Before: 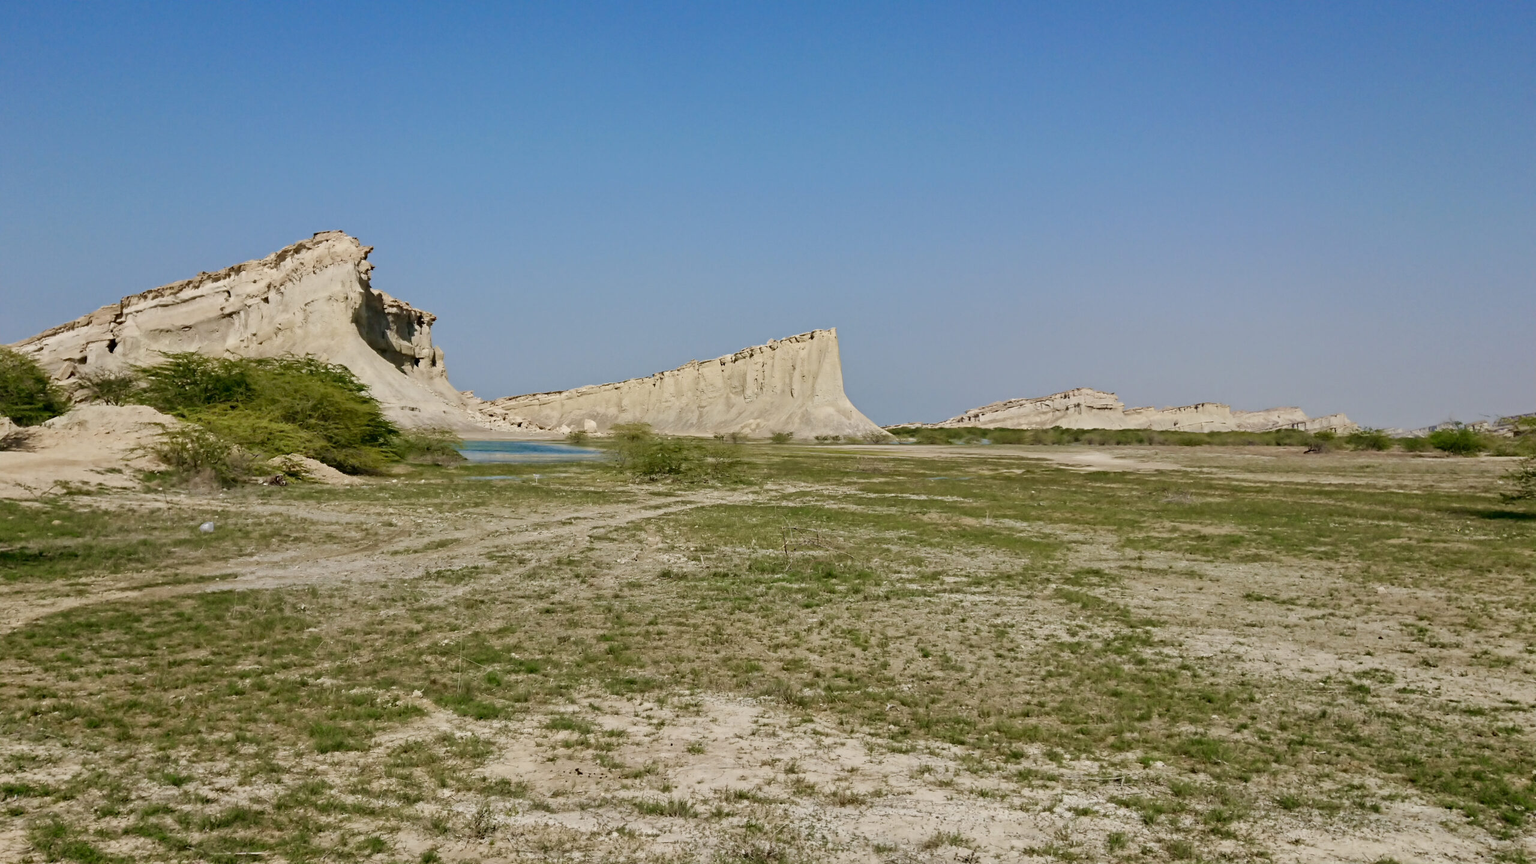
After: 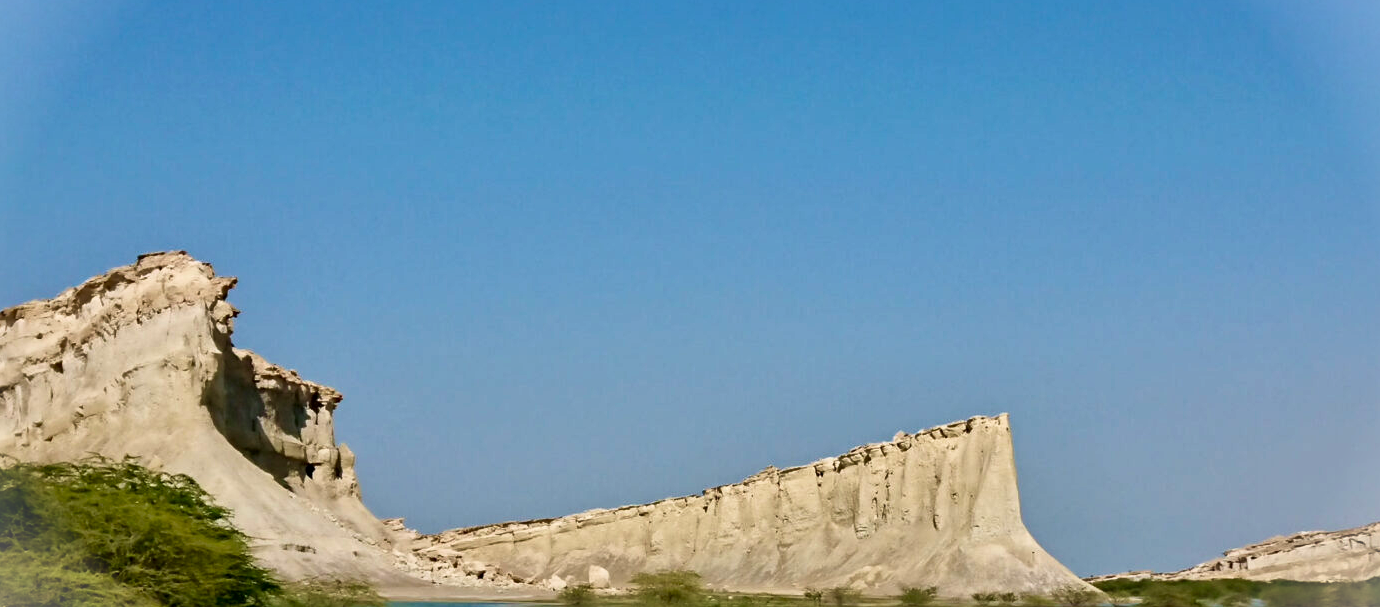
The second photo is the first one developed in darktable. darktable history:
local contrast: mode bilateral grid, contrast 20, coarseness 50, detail 161%, midtone range 0.2
crop: left 15.06%, top 9.28%, right 31.026%, bottom 48.51%
velvia: on, module defaults
vignetting: fall-off start 99.6%, brightness 0.292, saturation -0.001, width/height ratio 1.302
